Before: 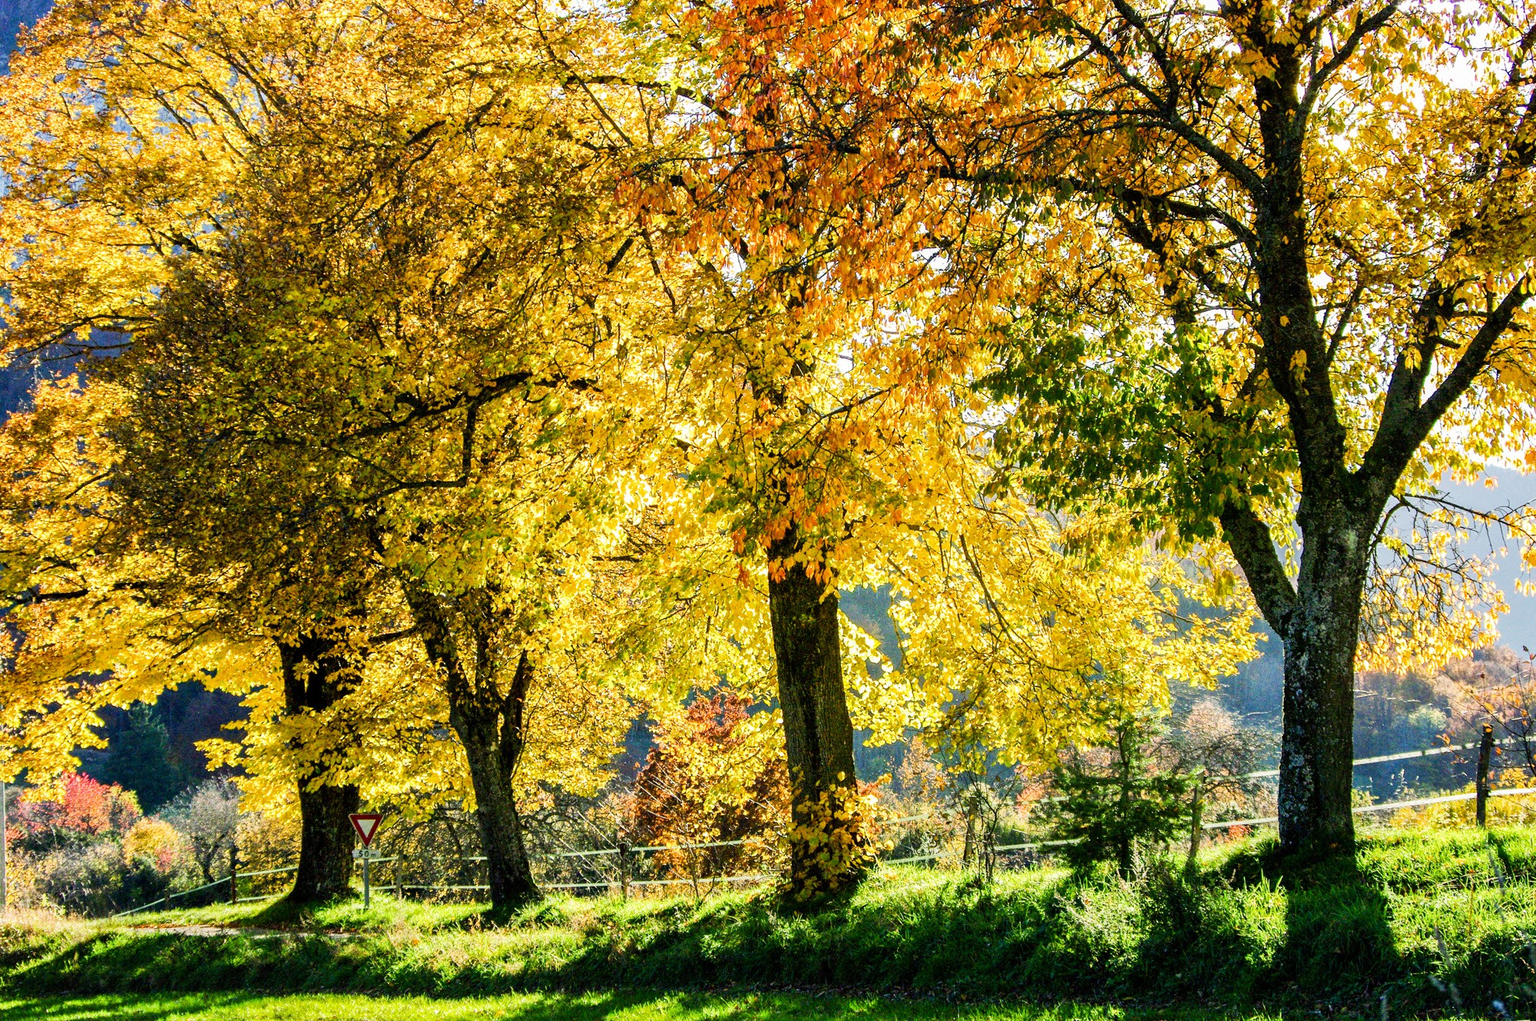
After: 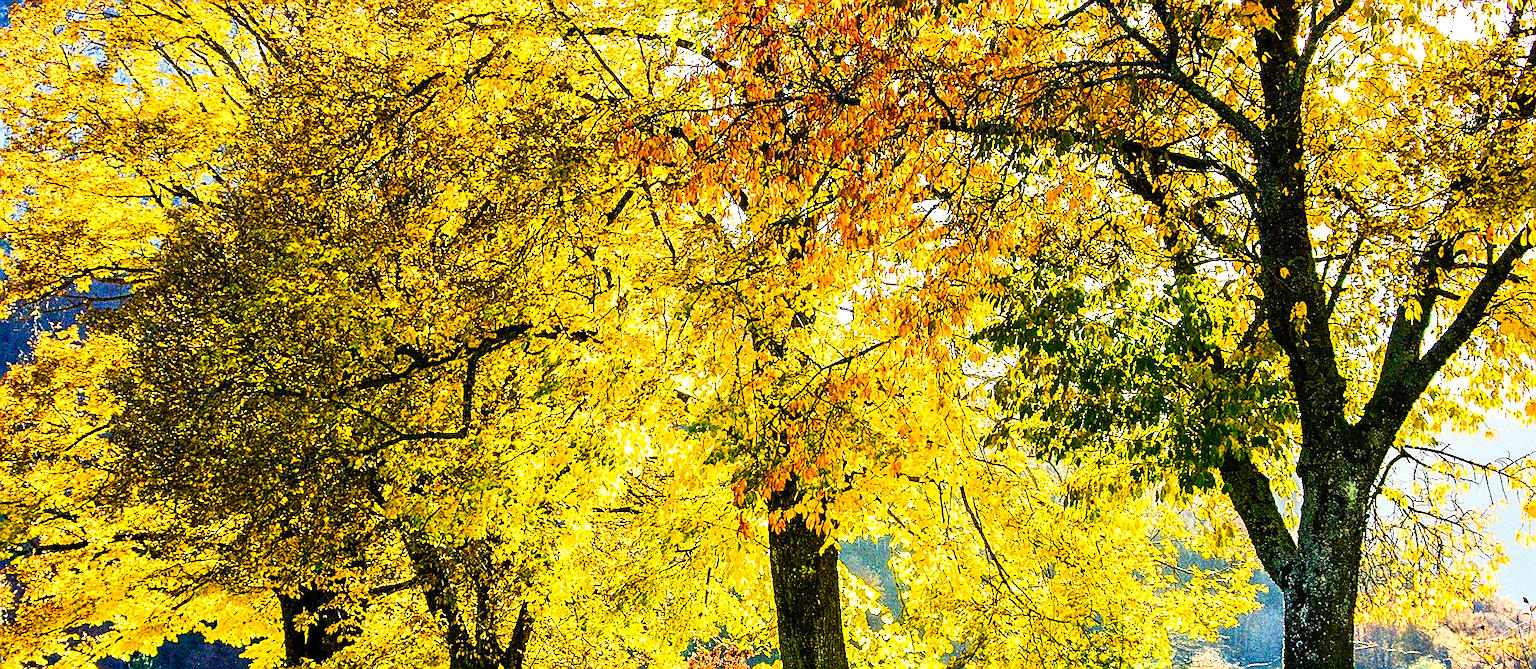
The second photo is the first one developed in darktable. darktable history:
color balance rgb: highlights gain › chroma 3.064%, highlights gain › hue 78.05°, perceptual saturation grading › global saturation 20%, perceptual saturation grading › highlights -24.849%, perceptual saturation grading › shadows 50.339%, perceptual brilliance grading › global brilliance 14.178%, perceptual brilliance grading › shadows -35.214%
crop and rotate: top 4.772%, bottom 29.545%
contrast brightness saturation: contrast 0.201, brightness 0.159, saturation 0.219
sharpen: radius 1.405, amount 1.266, threshold 0.643
